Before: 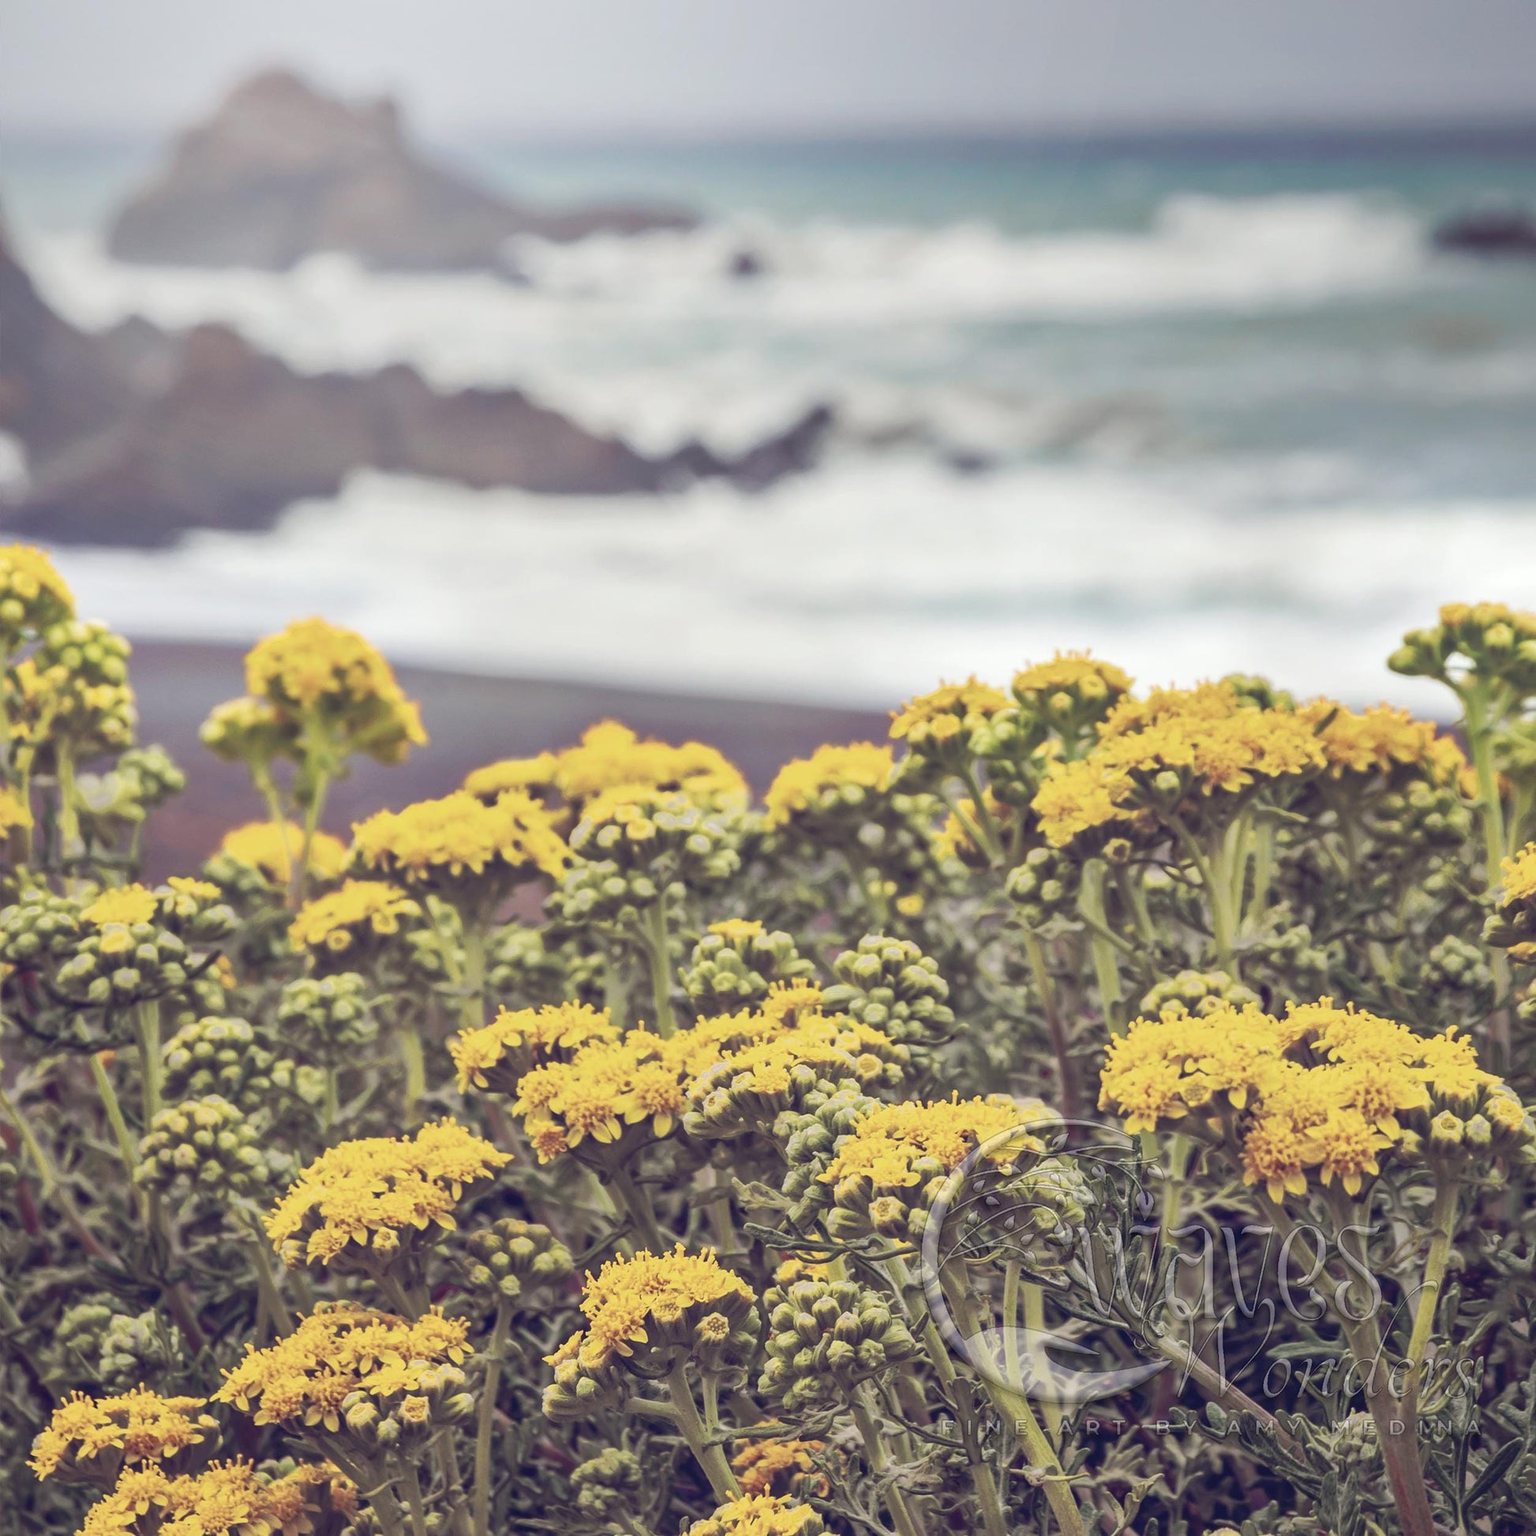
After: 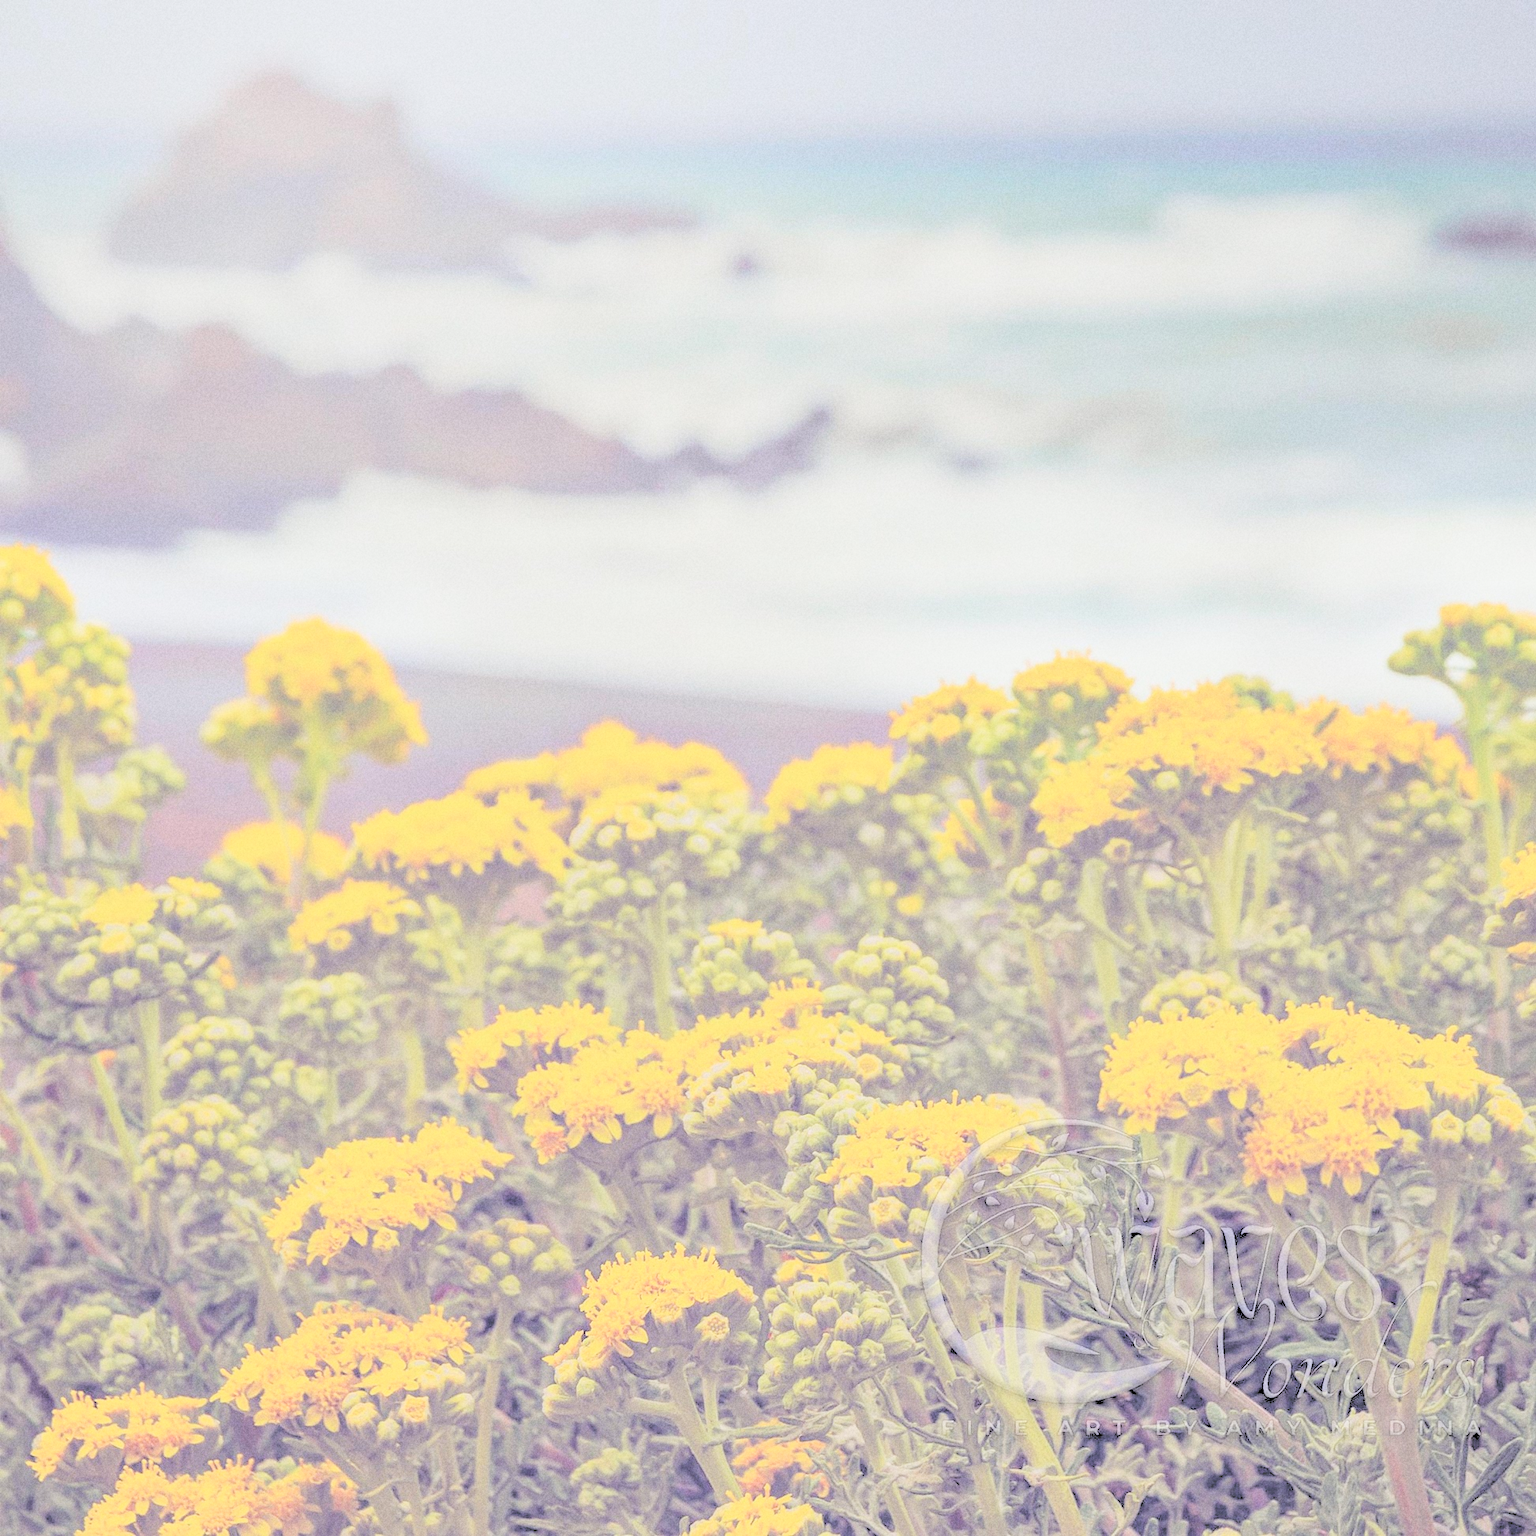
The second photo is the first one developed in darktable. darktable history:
exposure: exposure -0.157 EV, compensate highlight preservation false
contrast brightness saturation: brightness 1
color zones: curves: ch0 [(0, 0.613) (0.01, 0.613) (0.245, 0.448) (0.498, 0.529) (0.642, 0.665) (0.879, 0.777) (0.99, 0.613)]; ch1 [(0, 0) (0.143, 0) (0.286, 0) (0.429, 0) (0.571, 0) (0.714, 0) (0.857, 0)], mix -93.41%
rgb levels: preserve colors sum RGB, levels [[0.038, 0.433, 0.934], [0, 0.5, 1], [0, 0.5, 1]]
grain: on, module defaults
